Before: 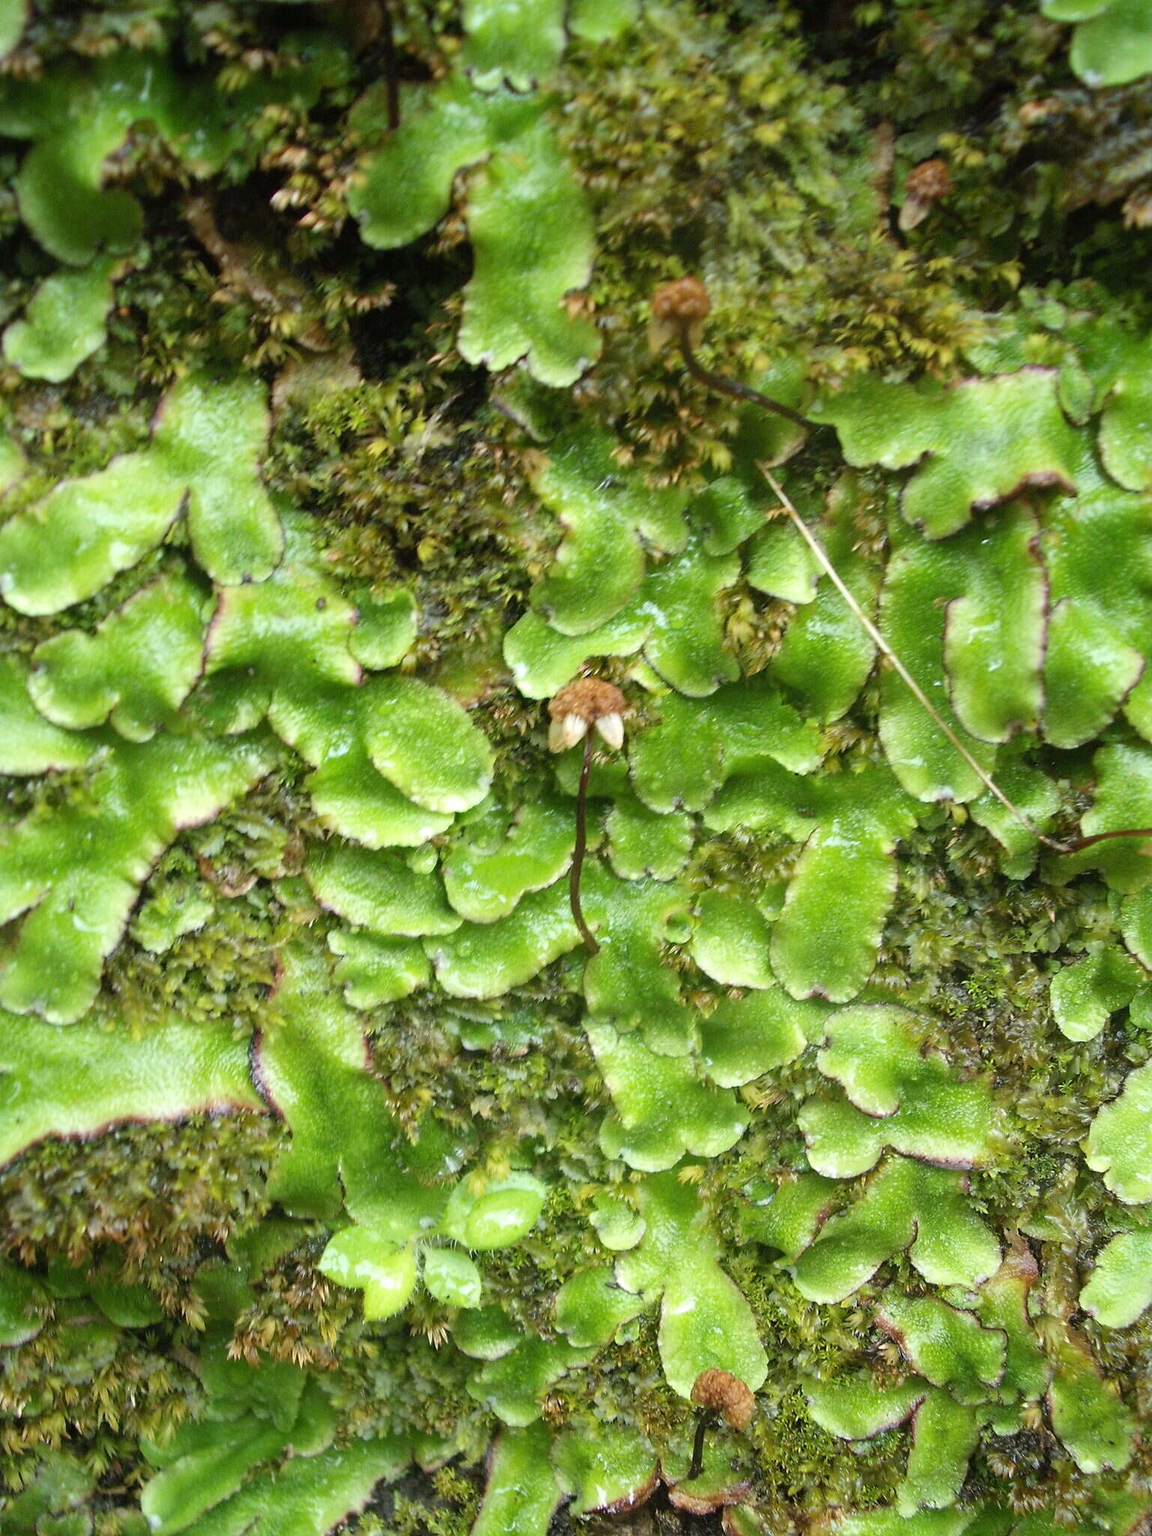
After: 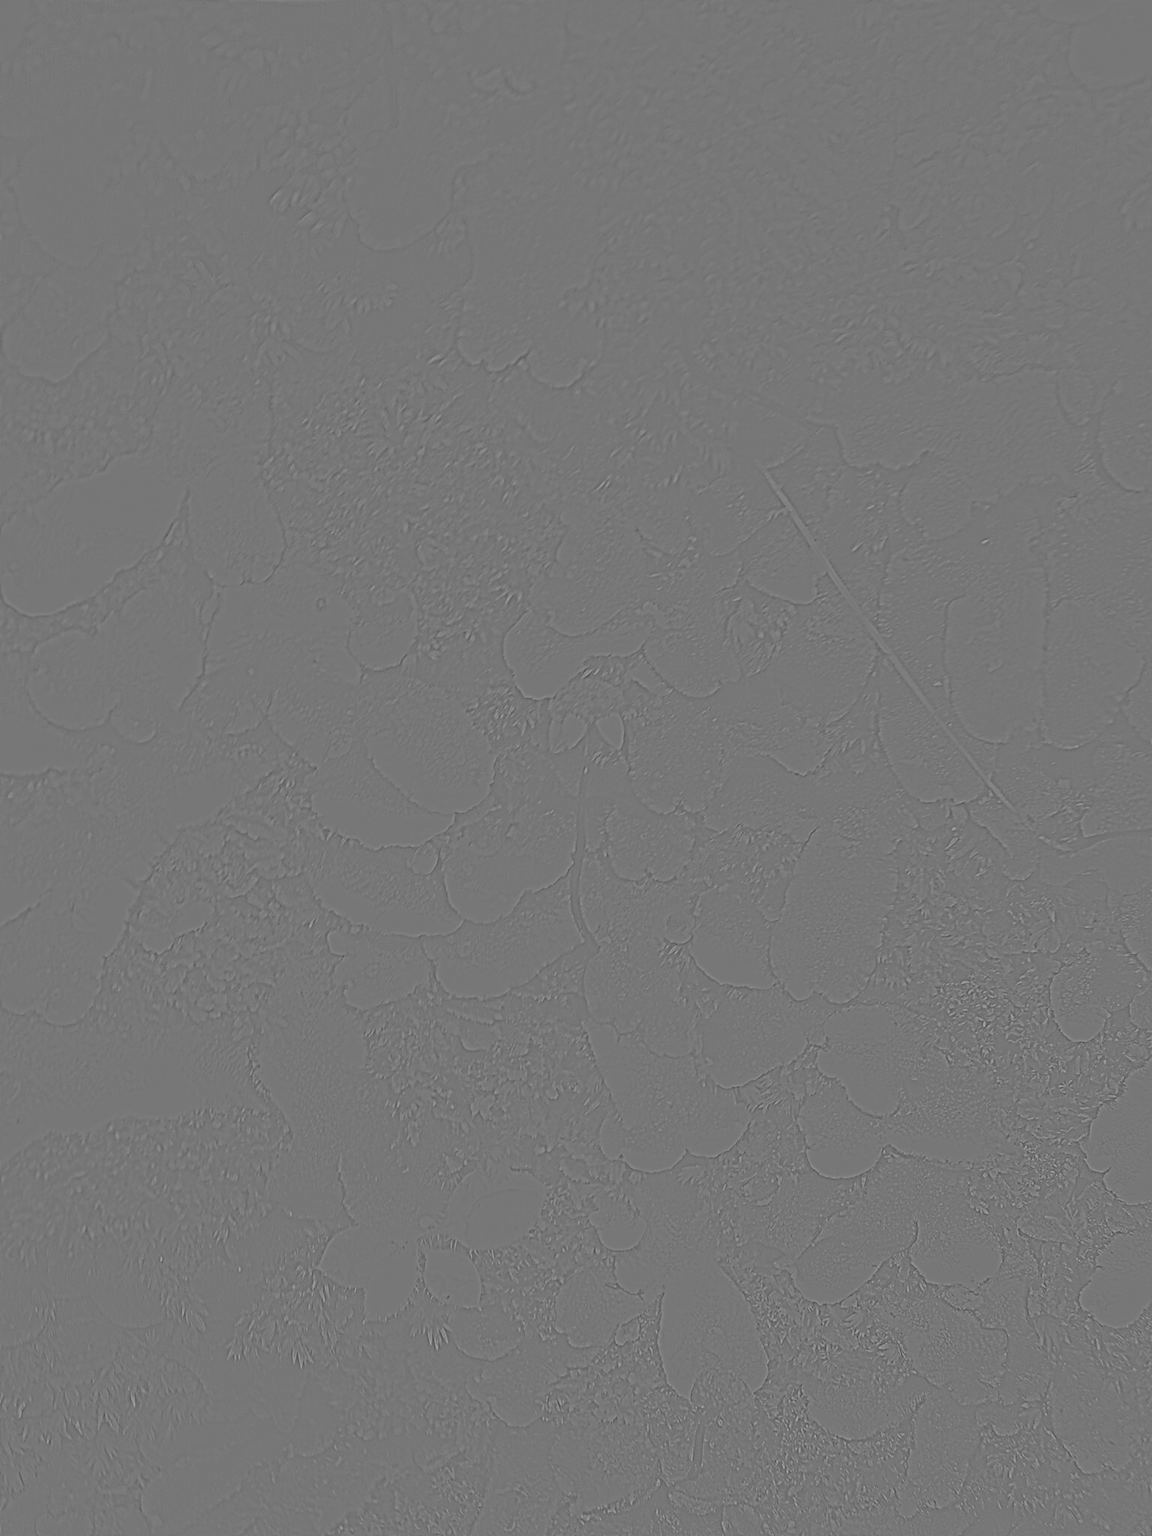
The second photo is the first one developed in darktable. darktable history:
local contrast: detail 130%
color calibration: output gray [0.25, 0.35, 0.4, 0], x 0.383, y 0.372, temperature 3905.17 K
velvia: strength 45%
highpass: sharpness 5.84%, contrast boost 8.44%
tone equalizer: -7 EV -0.63 EV, -6 EV 1 EV, -5 EV -0.45 EV, -4 EV 0.43 EV, -3 EV 0.41 EV, -2 EV 0.15 EV, -1 EV -0.15 EV, +0 EV -0.39 EV, smoothing diameter 25%, edges refinement/feathering 10, preserve details guided filter
